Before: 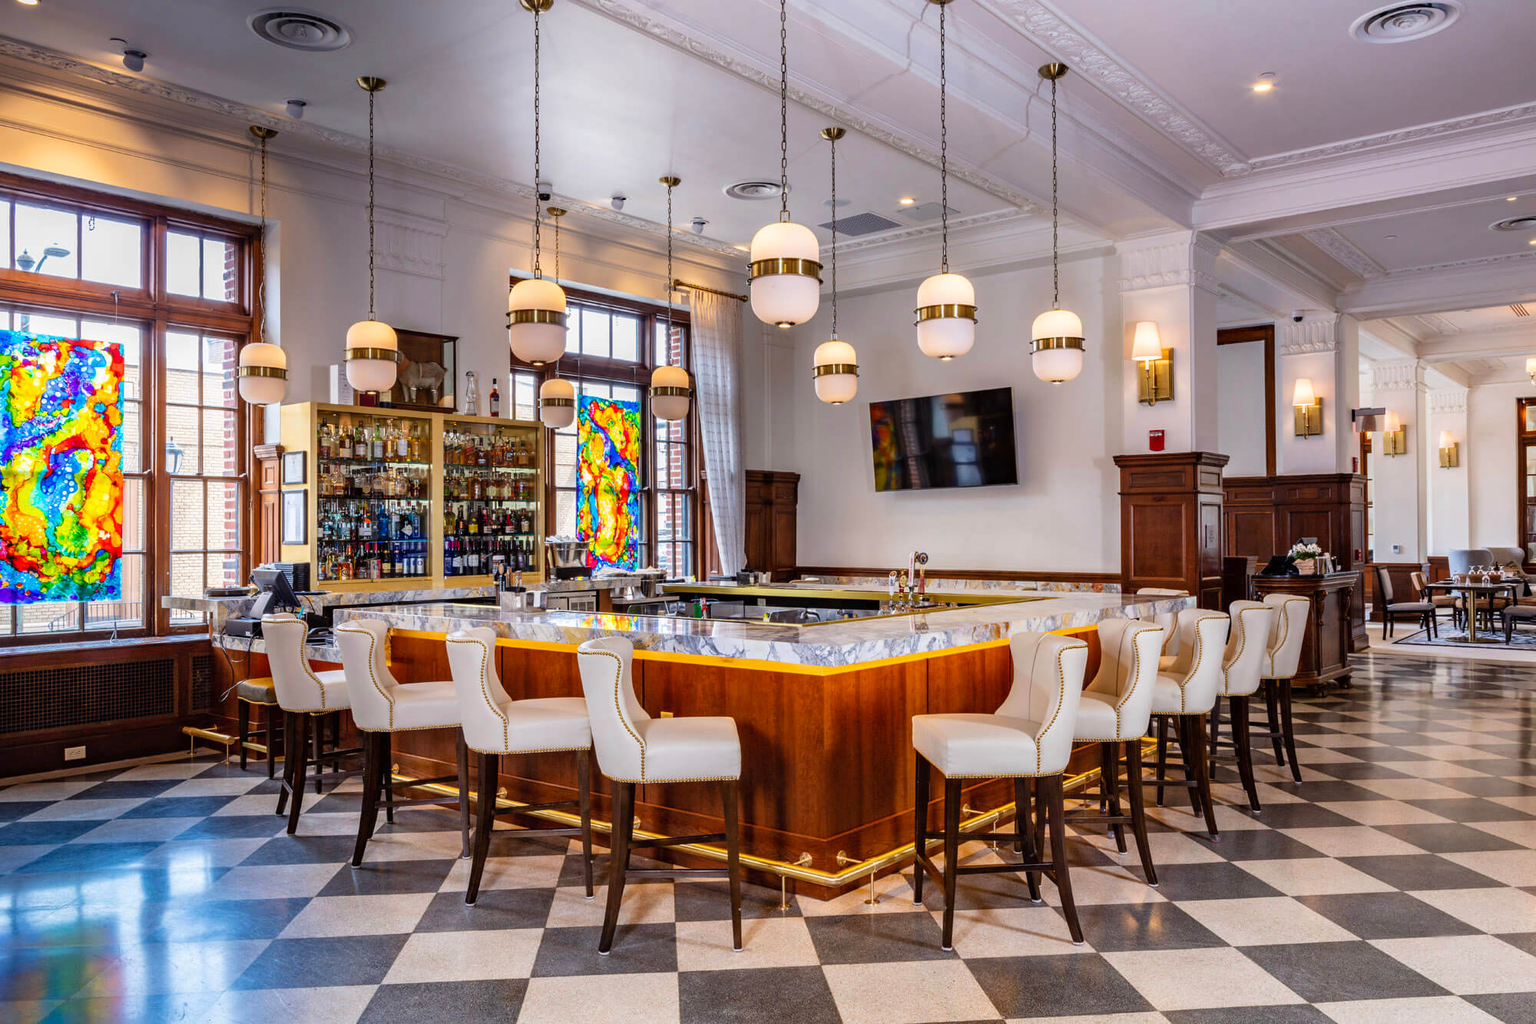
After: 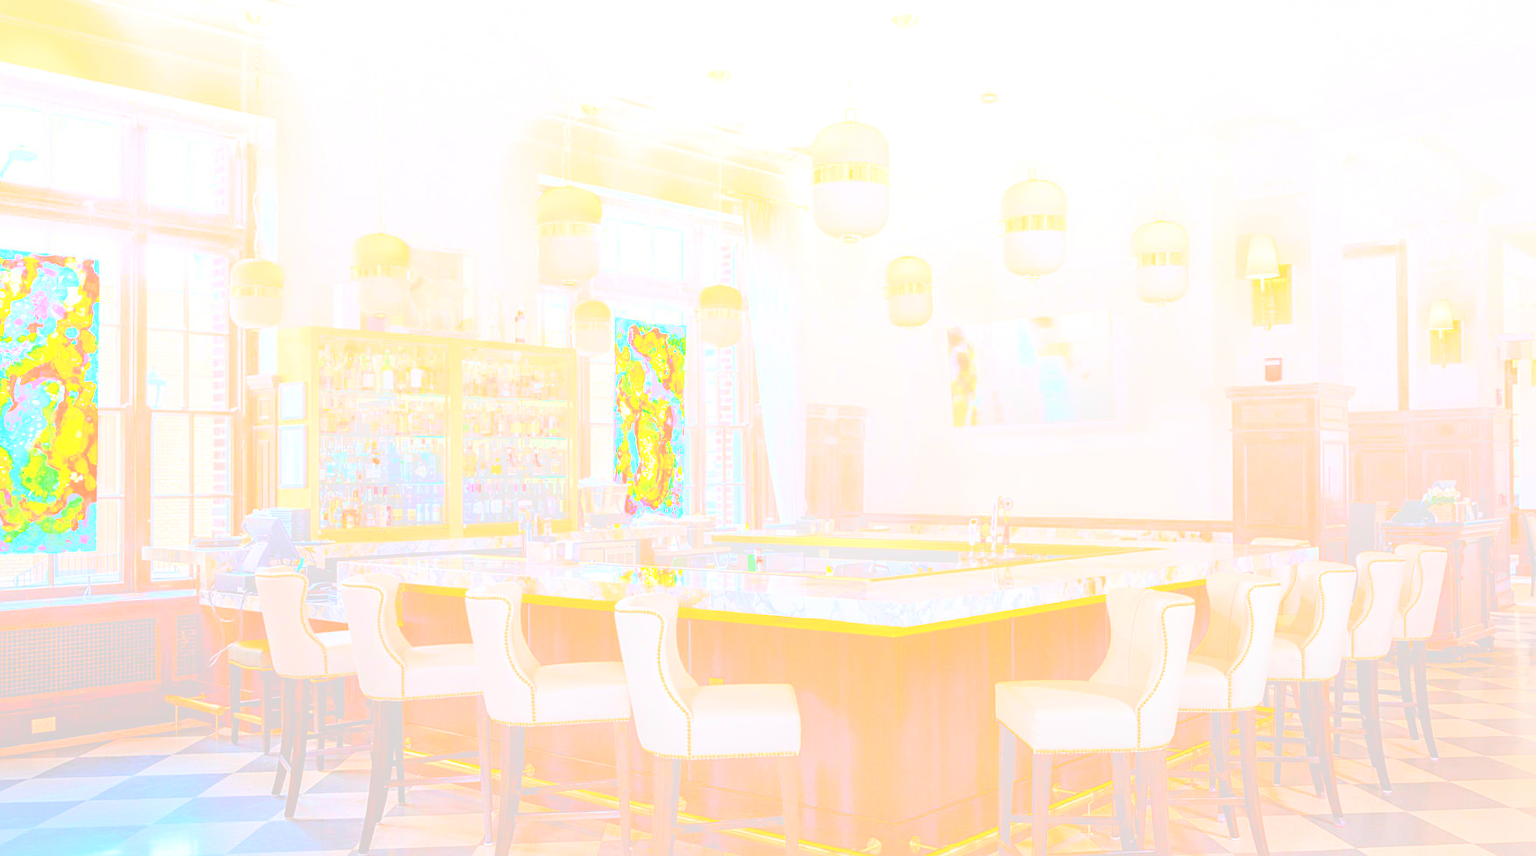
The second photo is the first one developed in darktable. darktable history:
local contrast: mode bilateral grid, contrast 20, coarseness 50, detail 159%, midtone range 0.2
sharpen: on, module defaults
bloom: size 85%, threshold 5%, strength 85%
crop and rotate: left 2.425%, top 11.305%, right 9.6%, bottom 15.08%
